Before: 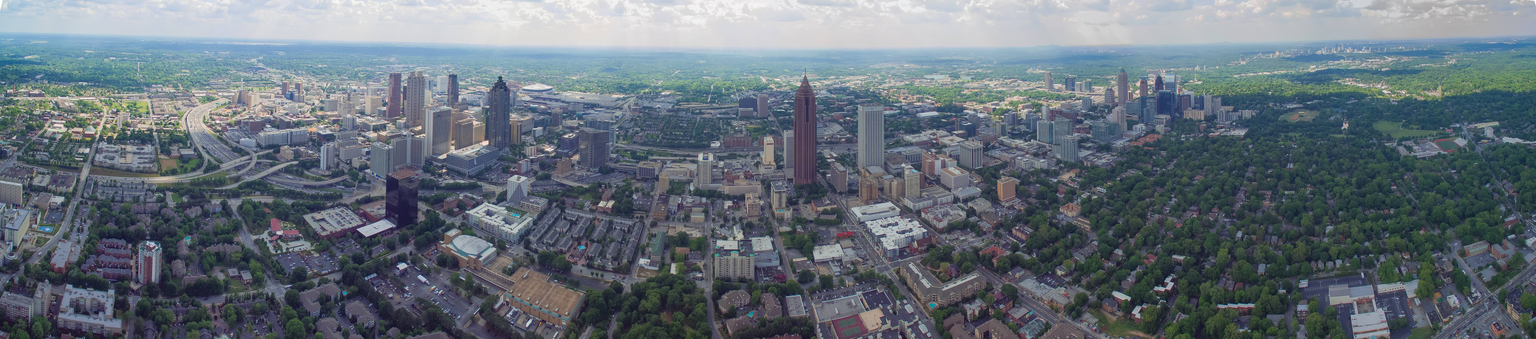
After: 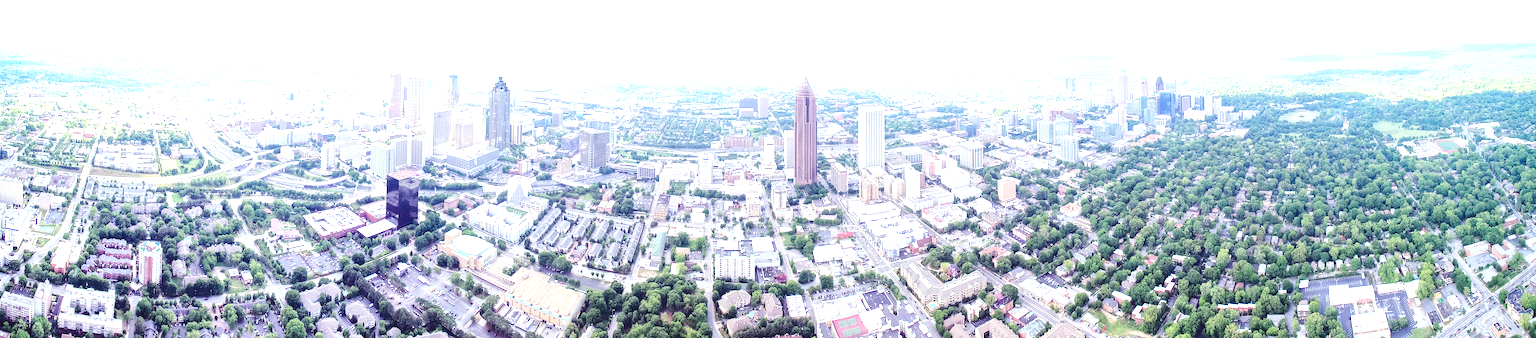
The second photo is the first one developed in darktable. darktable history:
sharpen: on, module defaults
base curve: curves: ch0 [(0, 0) (0.036, 0.025) (0.121, 0.166) (0.206, 0.329) (0.605, 0.79) (1, 1)], preserve colors none
exposure: black level correction 0.001, exposure 1.808 EV, compensate highlight preservation false
tone equalizer: -8 EV -1.07 EV, -7 EV -1.03 EV, -6 EV -0.896 EV, -5 EV -0.569 EV, -3 EV 0.56 EV, -2 EV 0.896 EV, -1 EV 0.986 EV, +0 EV 1.07 EV, edges refinement/feathering 500, mask exposure compensation -1.57 EV, preserve details no
